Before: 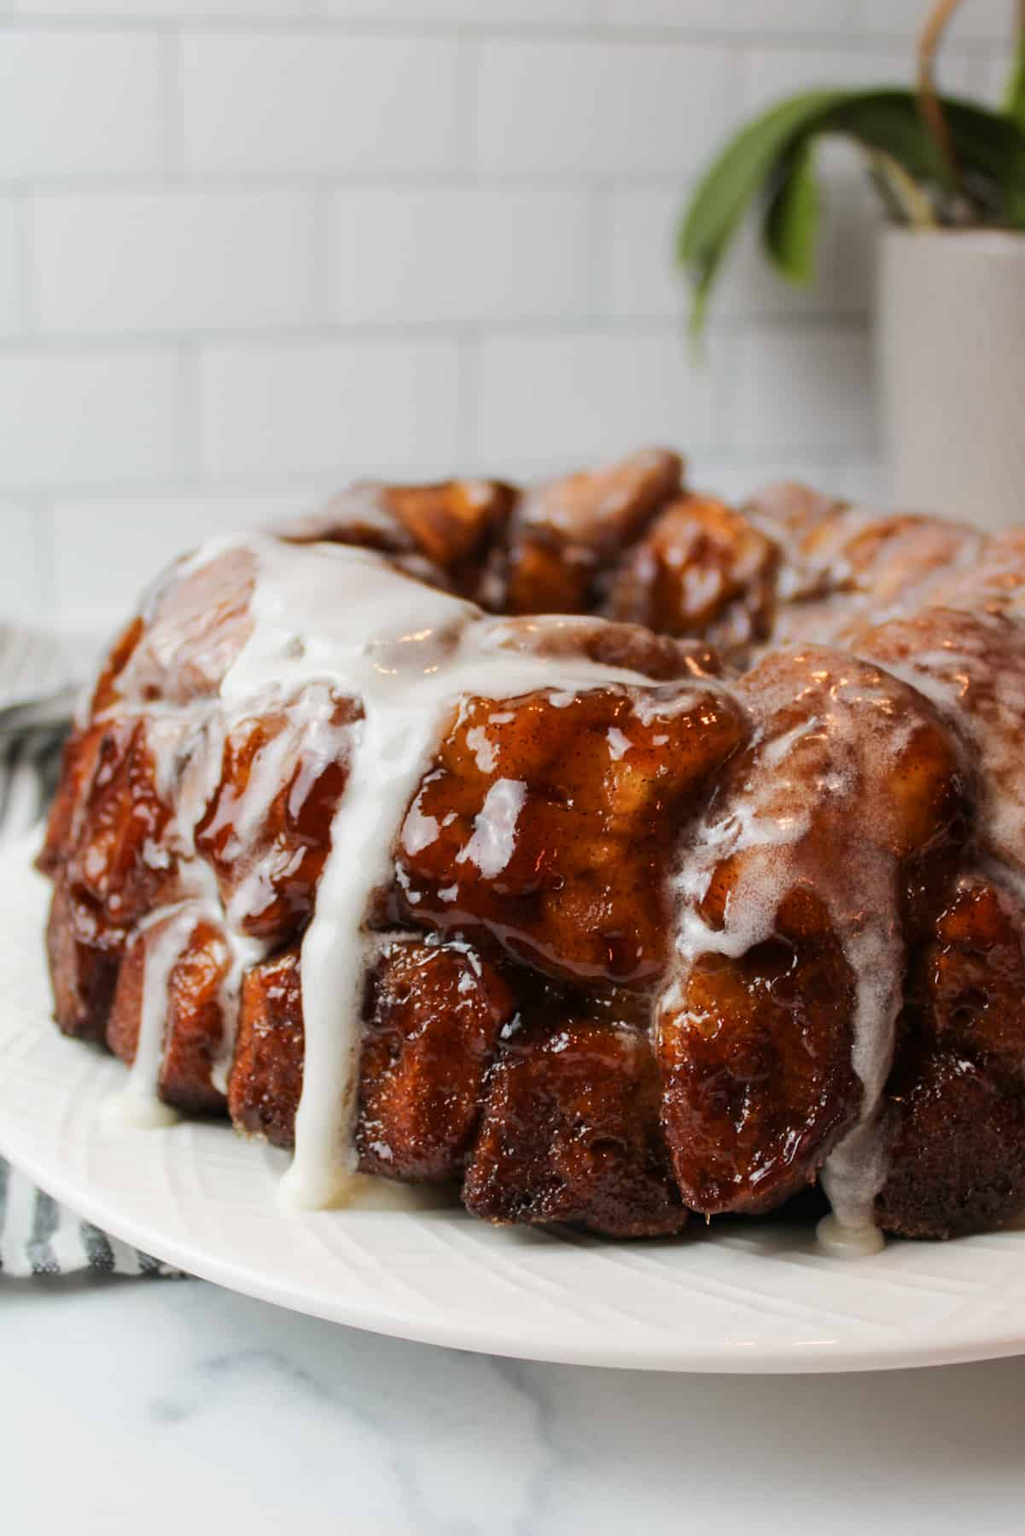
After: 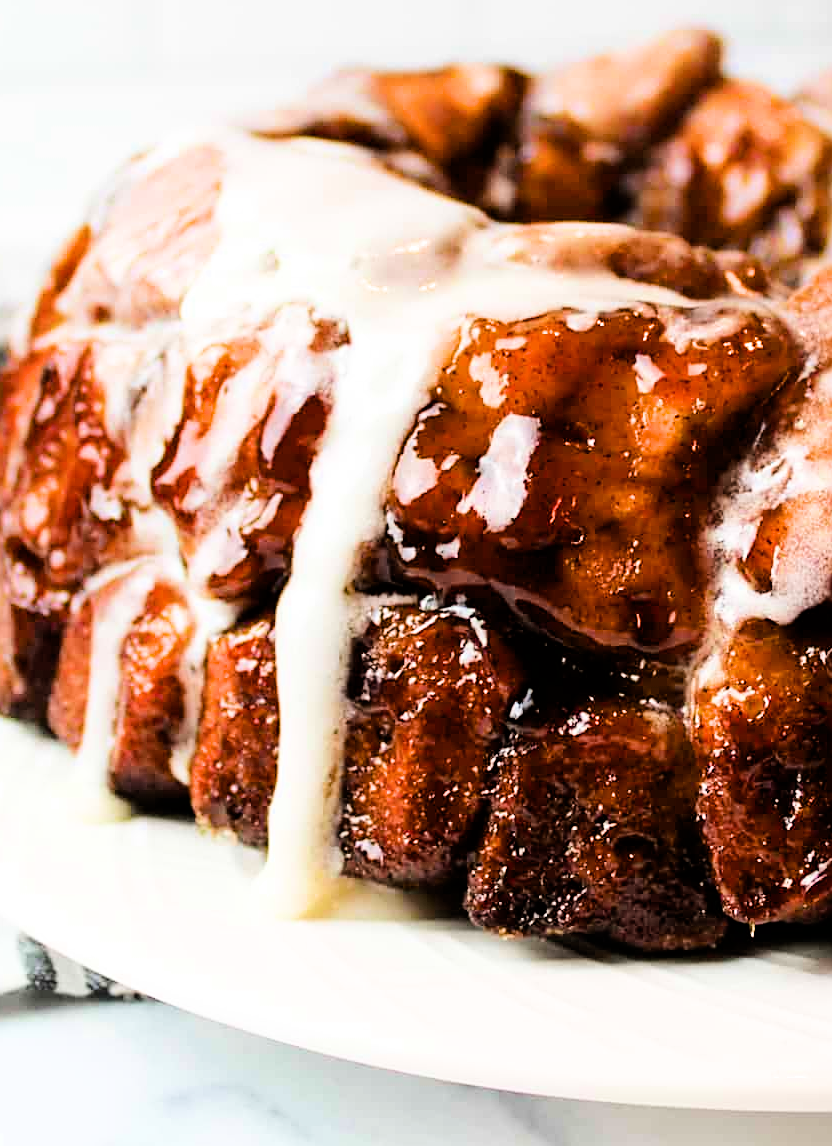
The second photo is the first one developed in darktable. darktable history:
sharpen: on, module defaults
filmic rgb: black relative exposure -5.42 EV, white relative exposure 2.85 EV, dynamic range scaling -37.73%, hardness 4, contrast 1.605, highlights saturation mix -0.93%
crop: left 6.488%, top 27.668%, right 24.183%, bottom 8.656%
color balance rgb: perceptual saturation grading › global saturation 25%, perceptual brilliance grading › mid-tones 10%, perceptual brilliance grading › shadows 15%, global vibrance 20%
exposure: exposure 0.574 EV, compensate highlight preservation false
